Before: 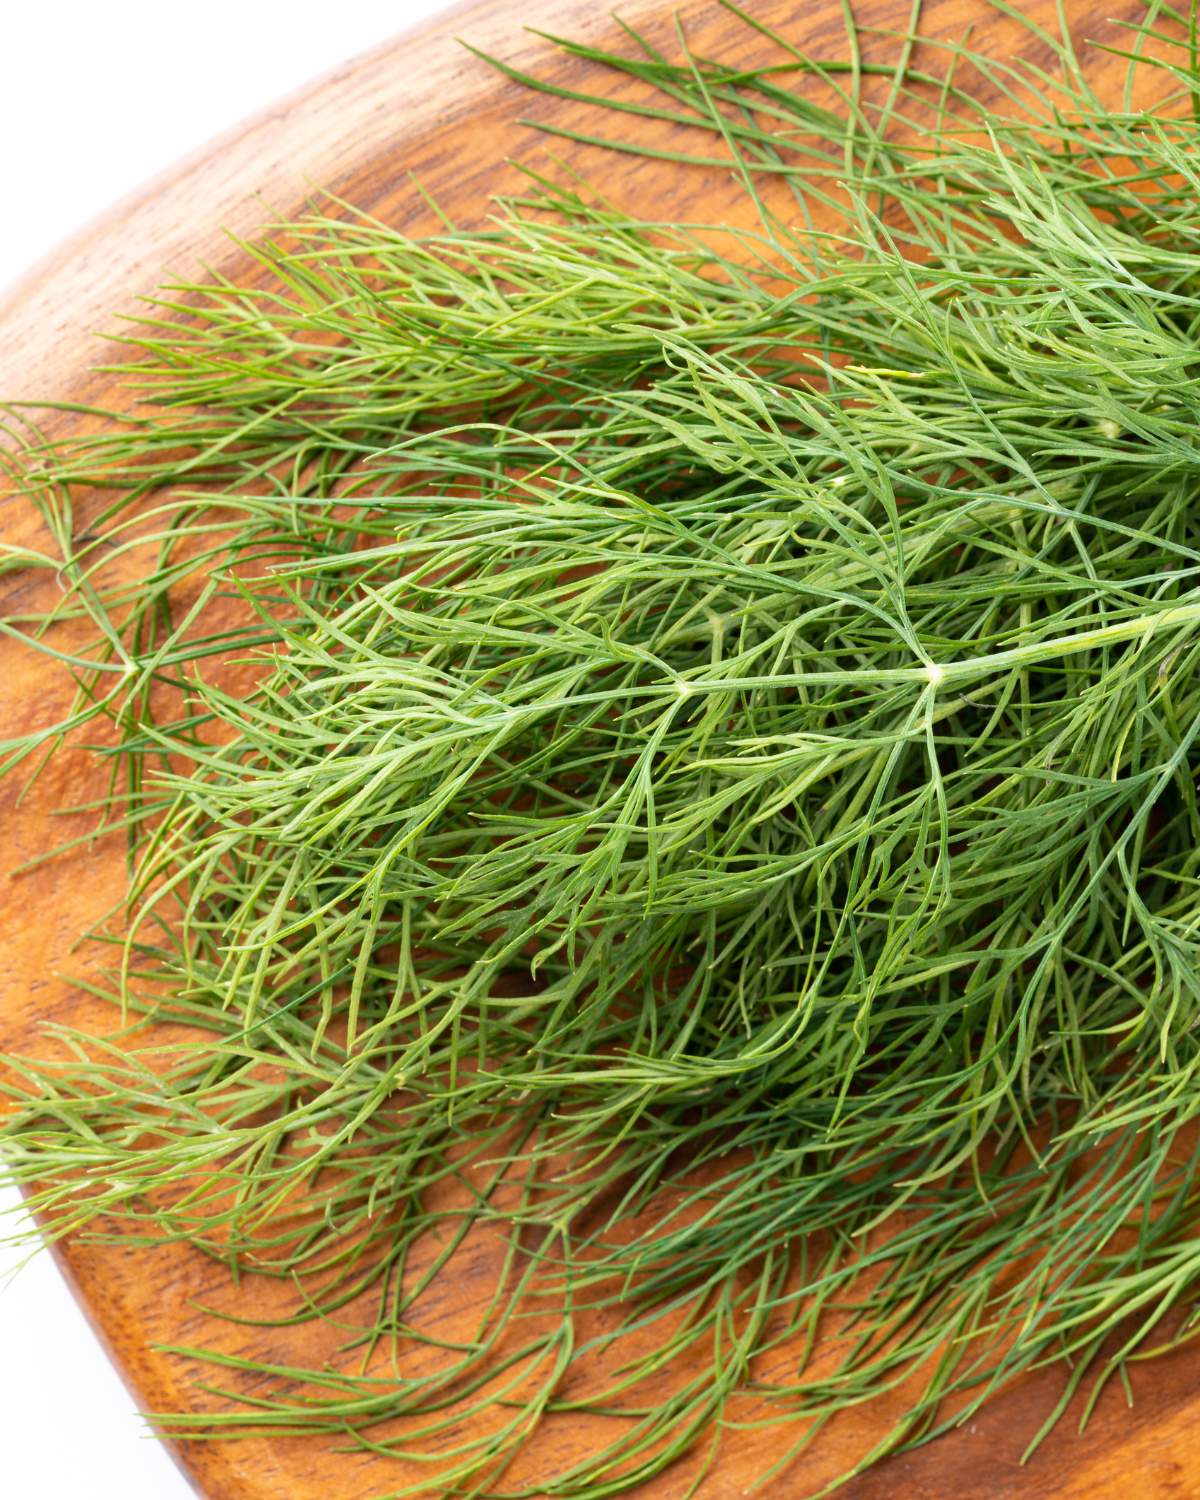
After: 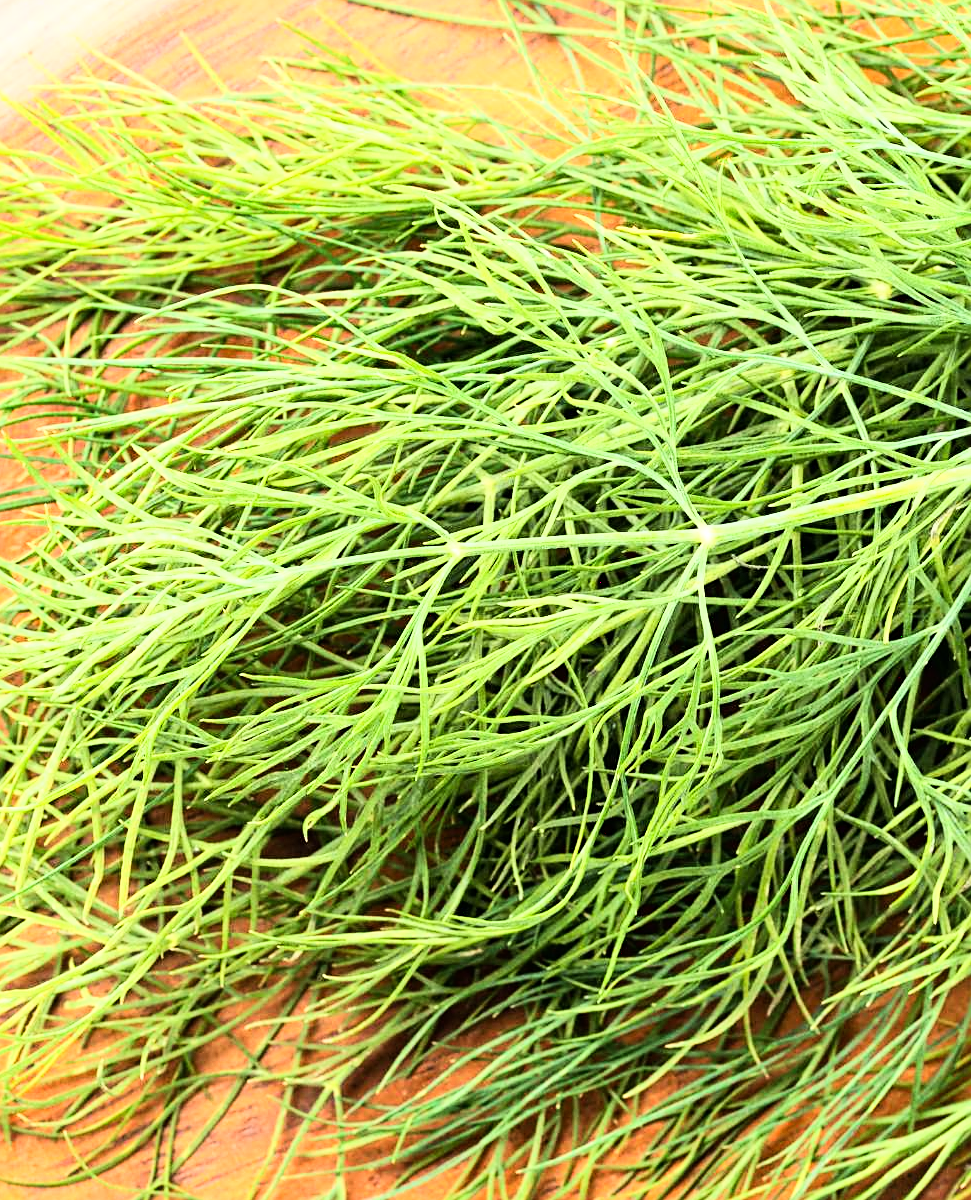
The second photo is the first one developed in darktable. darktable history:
crop: left 19.07%, top 9.327%, right 0.001%, bottom 9.64%
sharpen: on, module defaults
base curve: curves: ch0 [(0, 0) (0.007, 0.004) (0.027, 0.03) (0.046, 0.07) (0.207, 0.54) (0.442, 0.872) (0.673, 0.972) (1, 1)]
